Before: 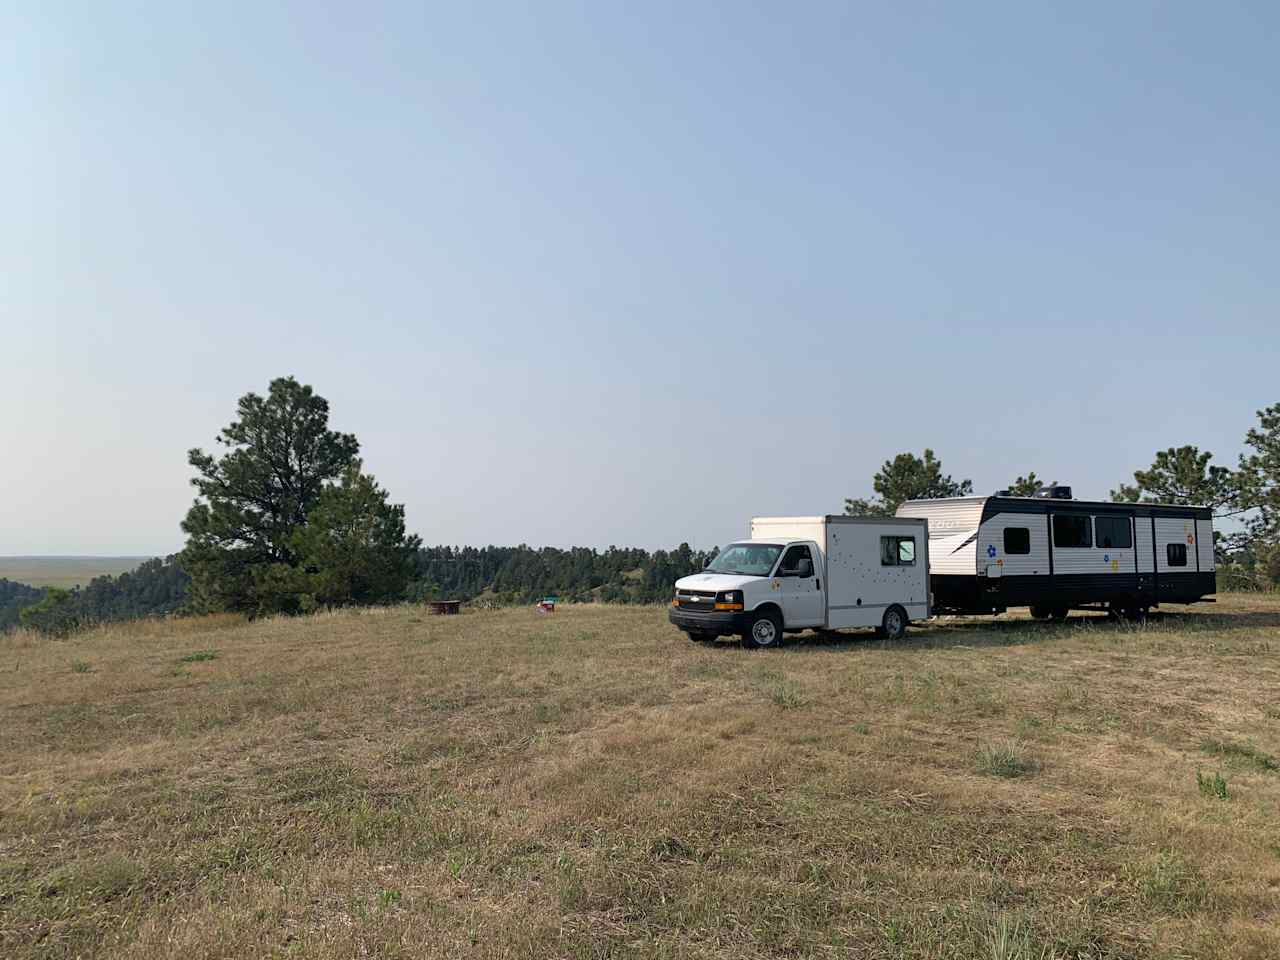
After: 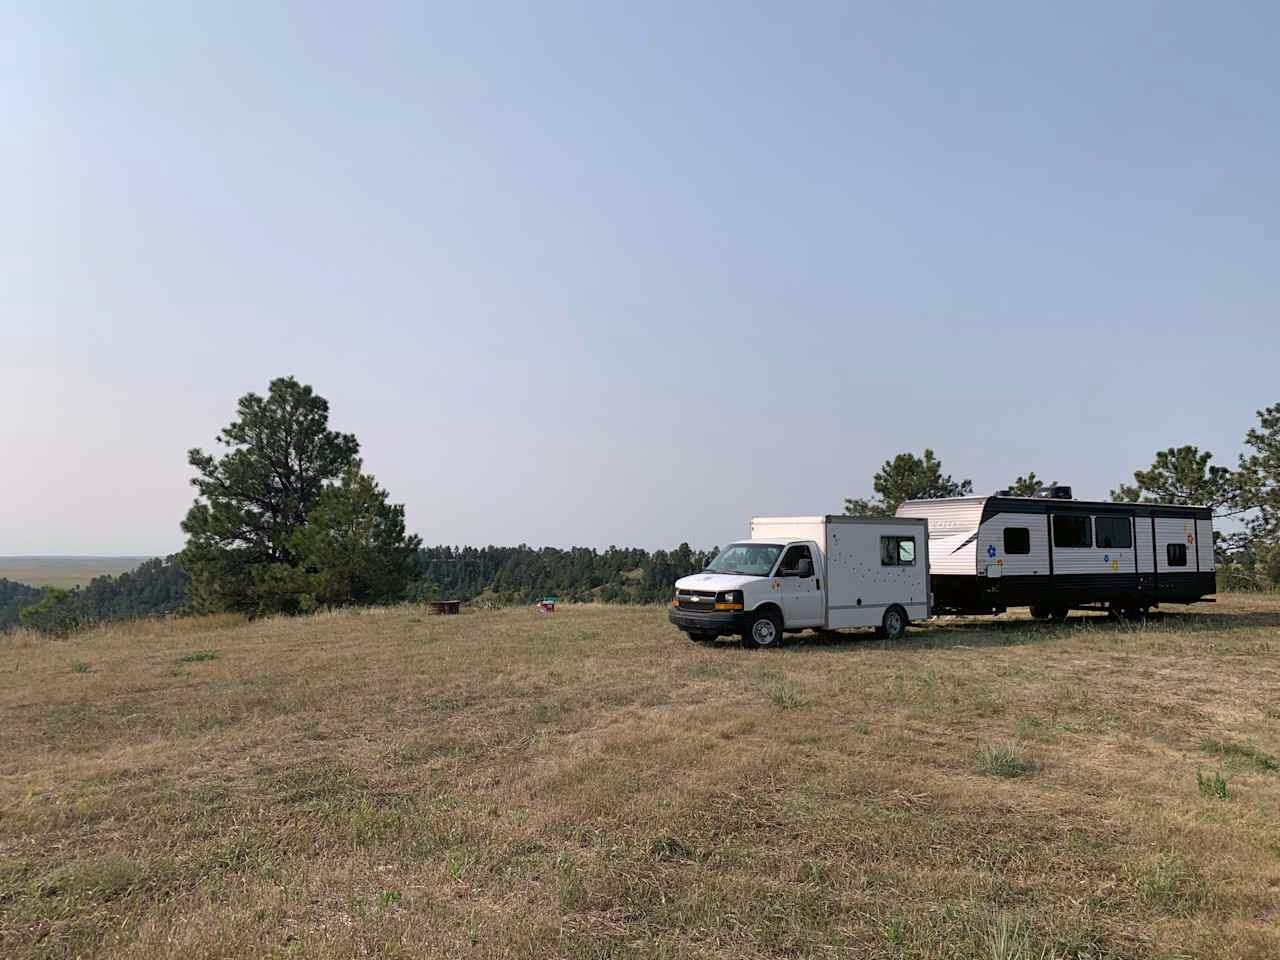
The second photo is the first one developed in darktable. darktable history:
color correction: highlights a* 3.01, highlights b* -1.6, shadows a* -0.094, shadows b* 2.26, saturation 0.98
